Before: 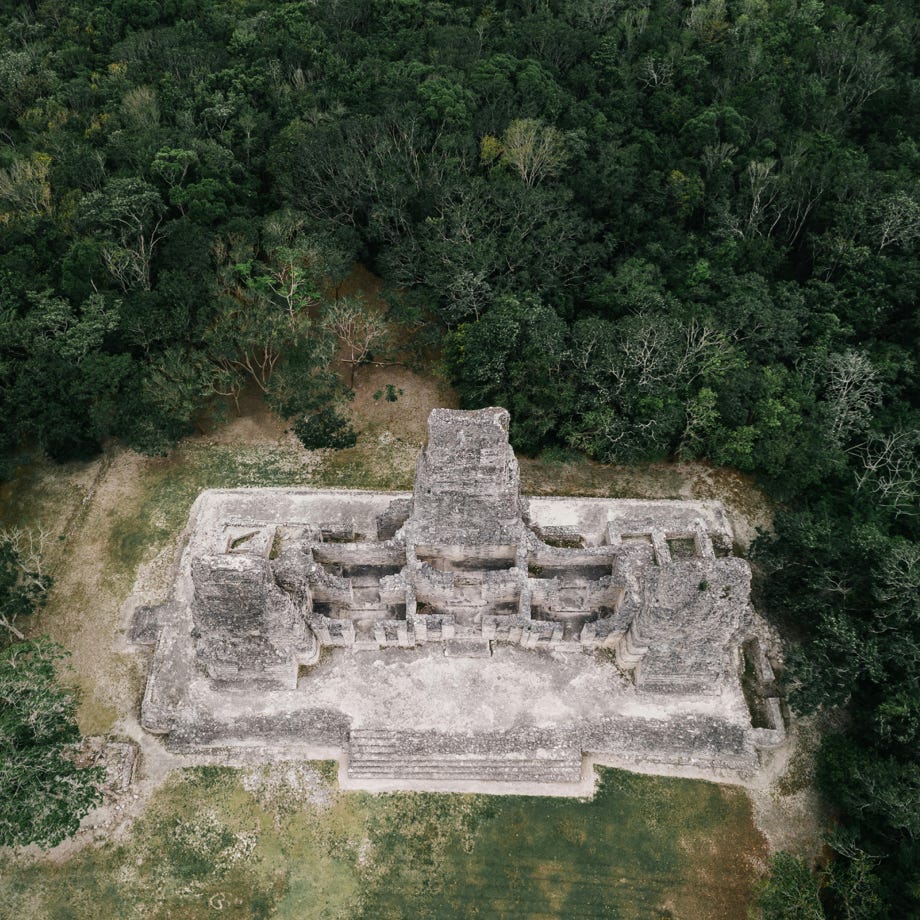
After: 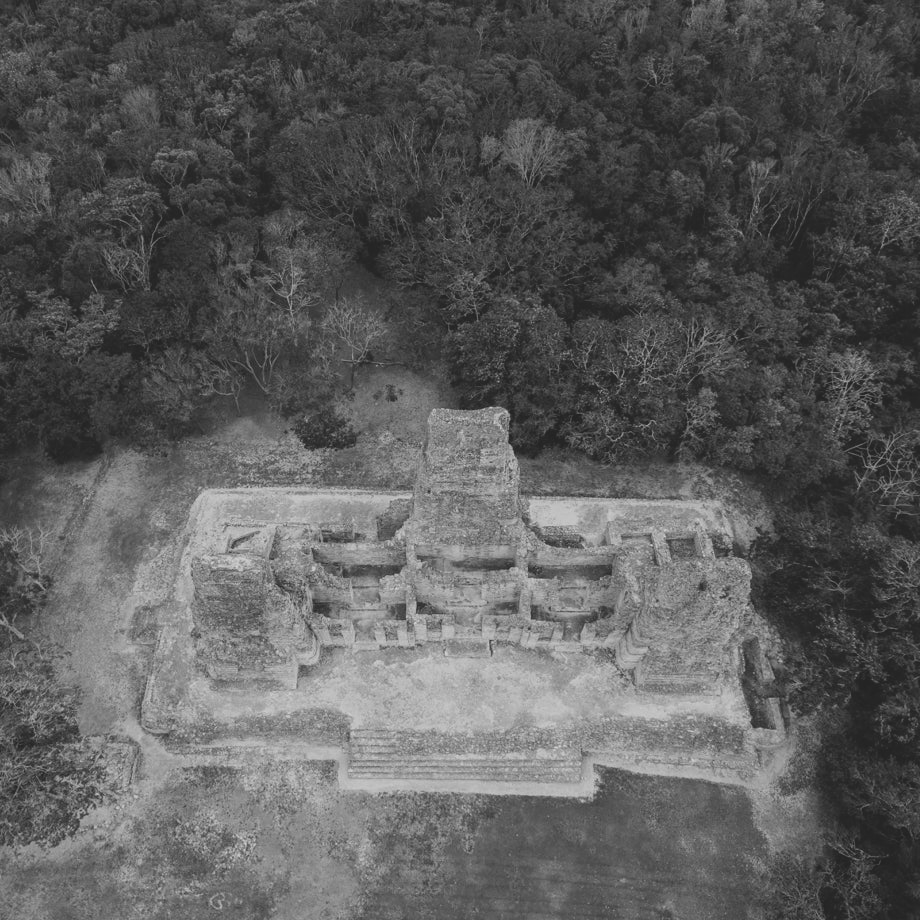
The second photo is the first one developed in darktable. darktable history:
monochrome: a -11.7, b 1.62, size 0.5, highlights 0.38
contrast brightness saturation: contrast -0.26, saturation -0.43
